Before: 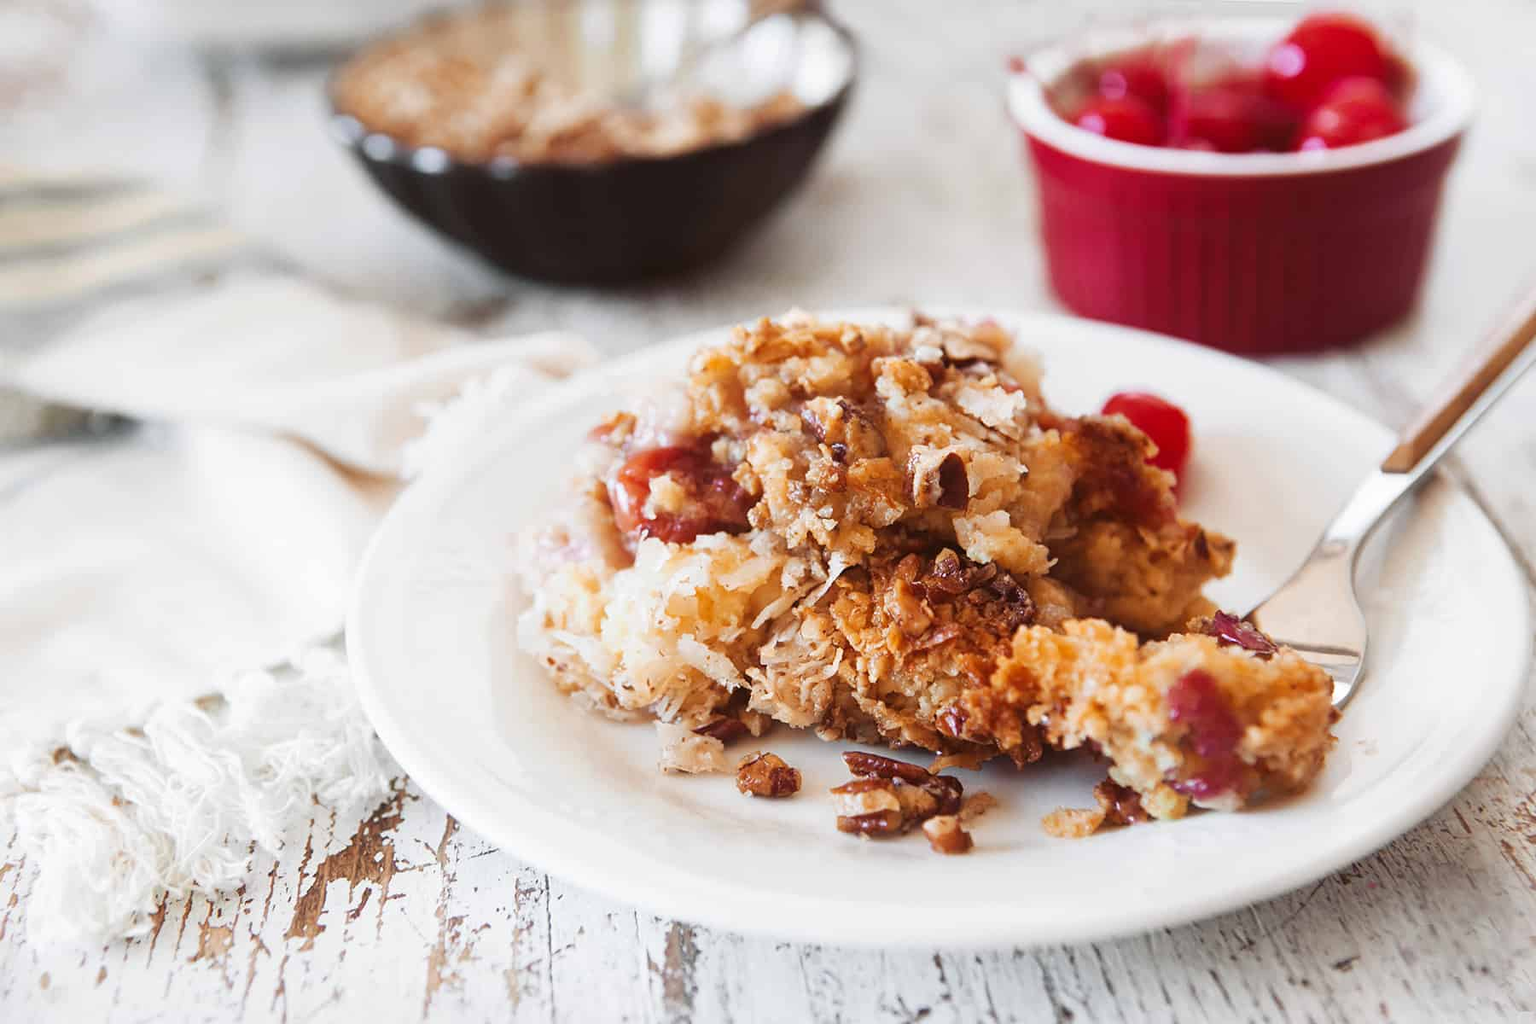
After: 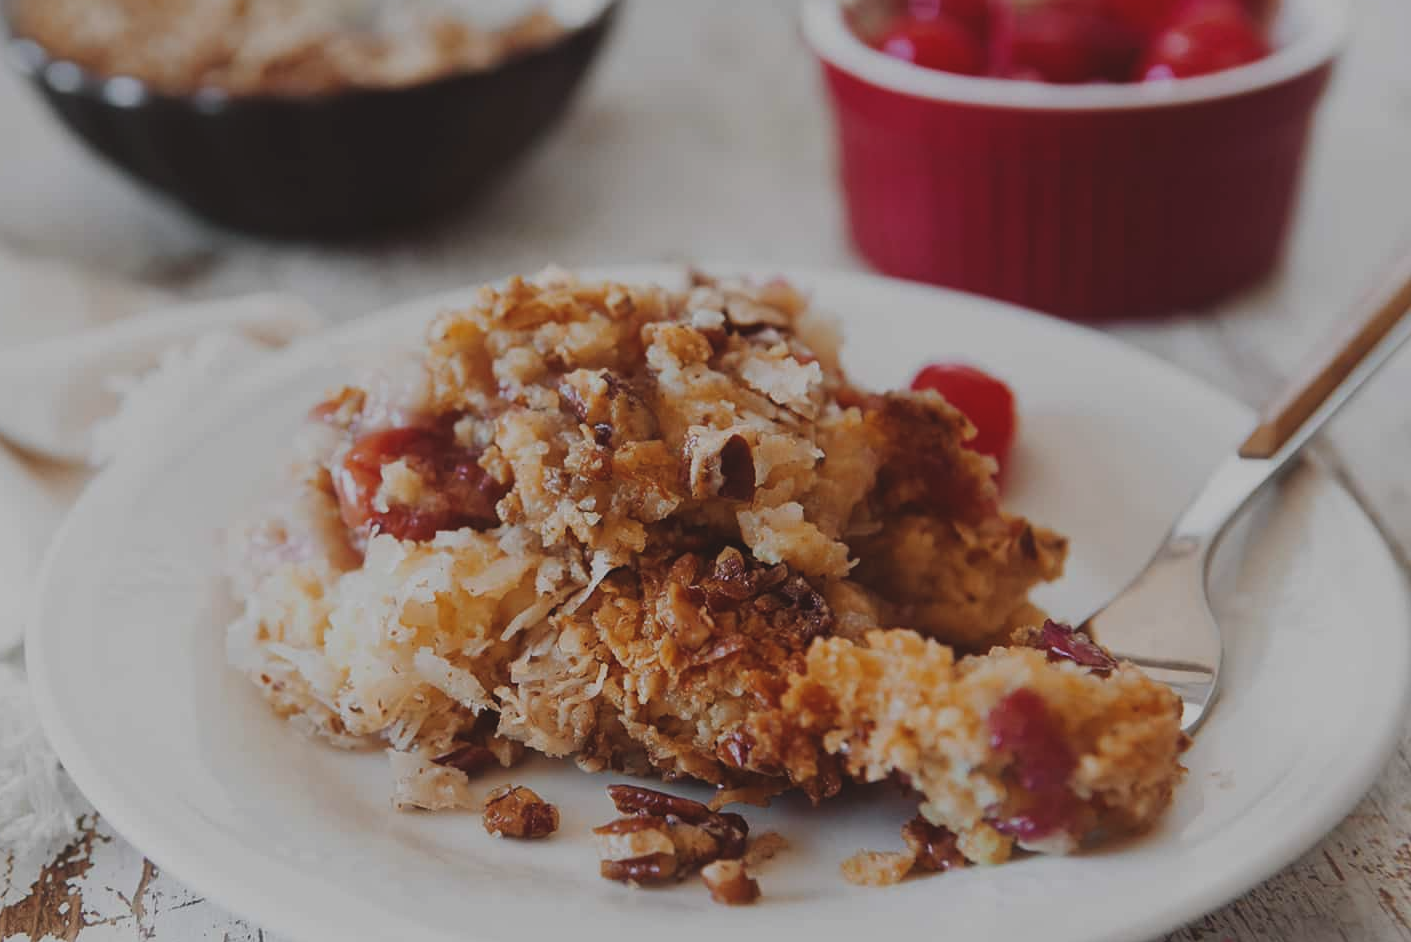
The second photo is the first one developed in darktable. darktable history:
exposure: black level correction -0.016, exposure -1.014 EV, compensate exposure bias true, compensate highlight preservation false
crop and rotate: left 21.115%, top 8.031%, right 0.477%, bottom 13.468%
